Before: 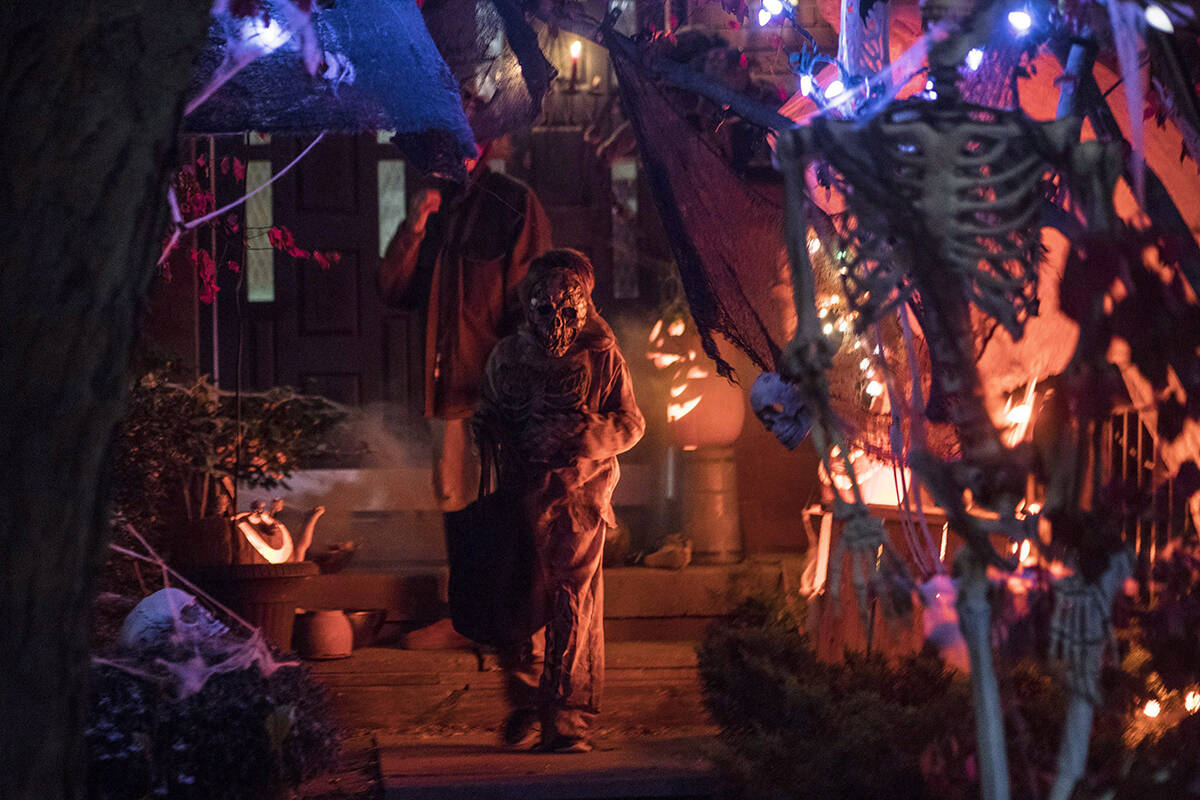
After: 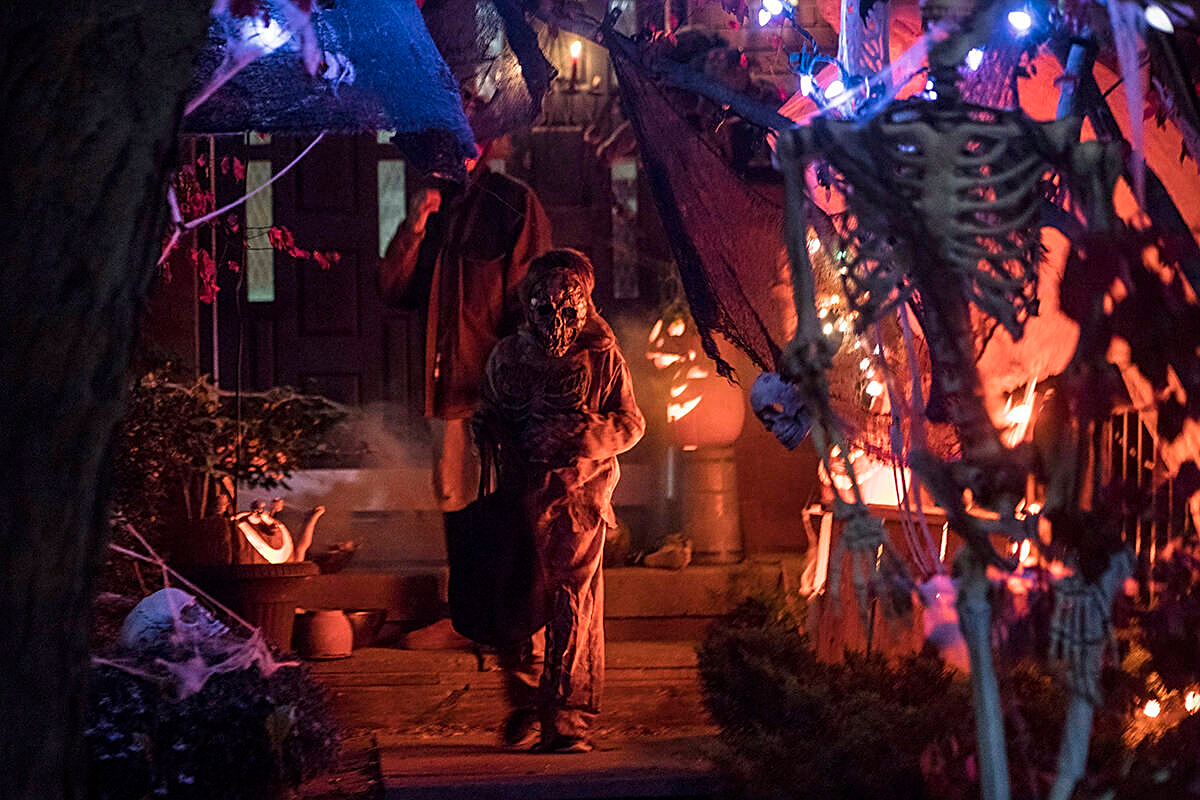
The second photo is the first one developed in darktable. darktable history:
sharpen: amount 0.561
